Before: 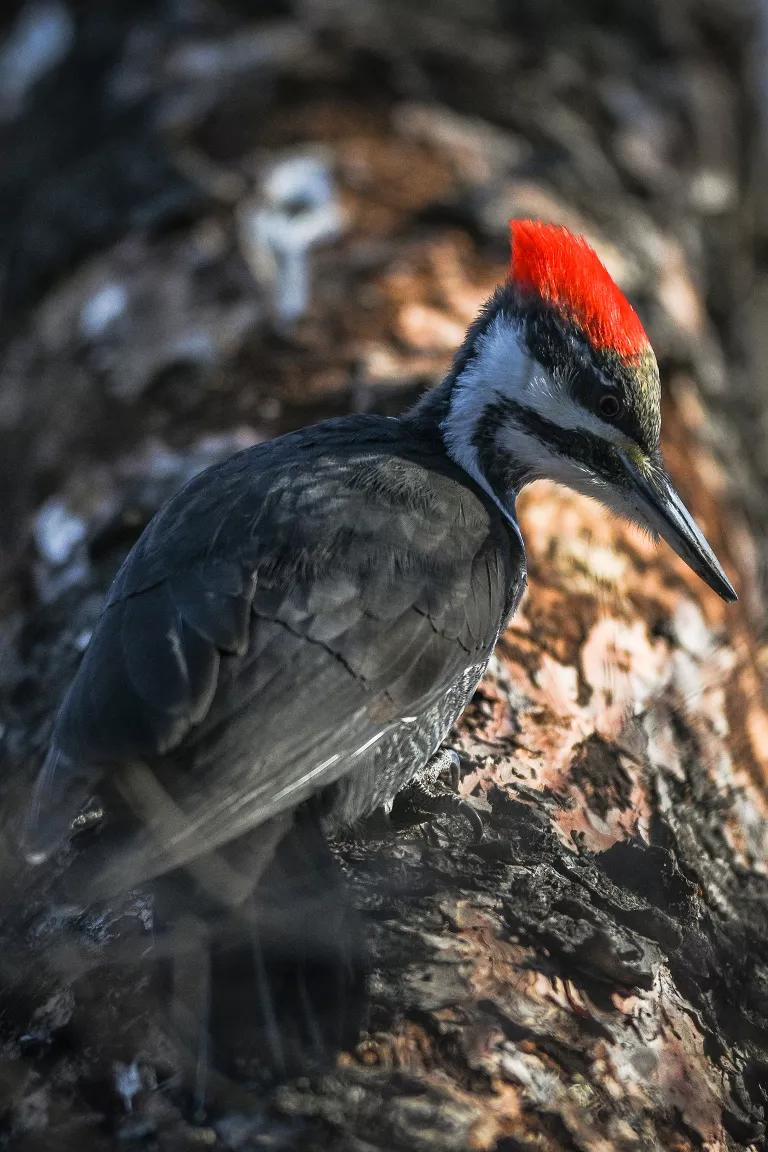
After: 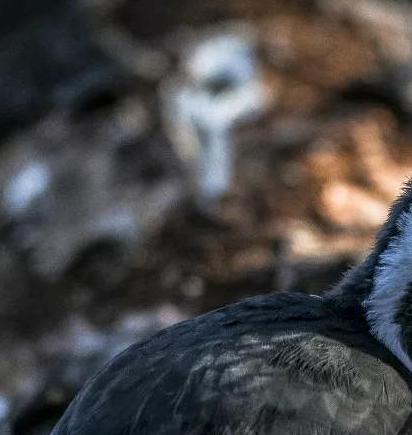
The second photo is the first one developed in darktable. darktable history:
local contrast: on, module defaults
crop: left 10.121%, top 10.631%, right 36.218%, bottom 51.526%
